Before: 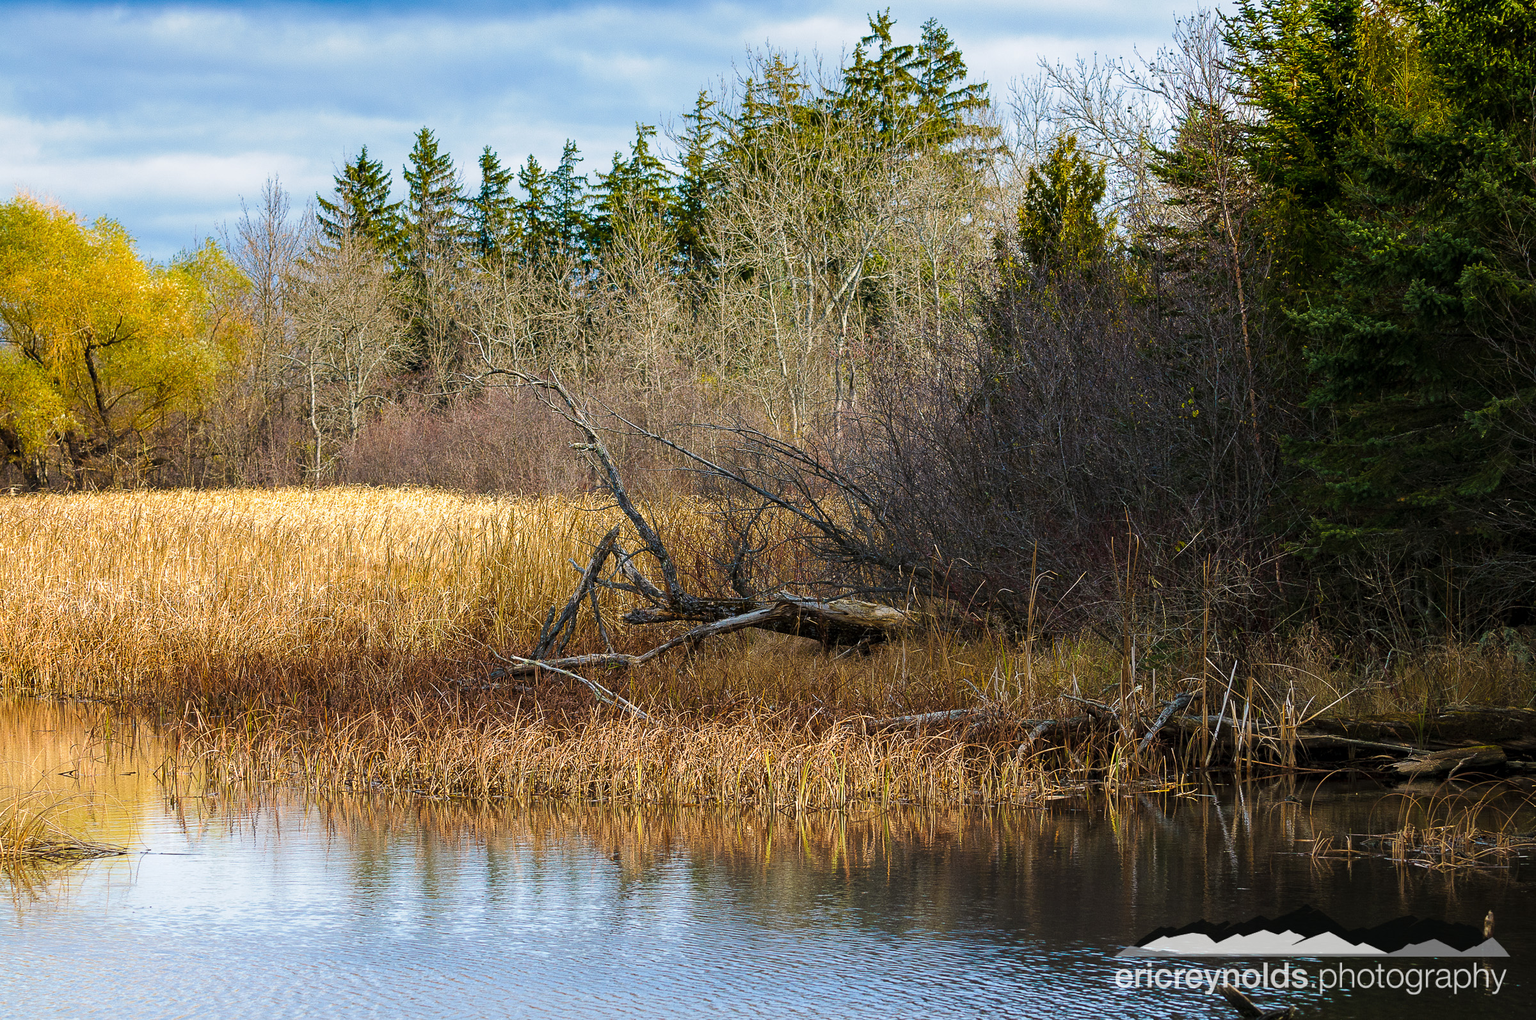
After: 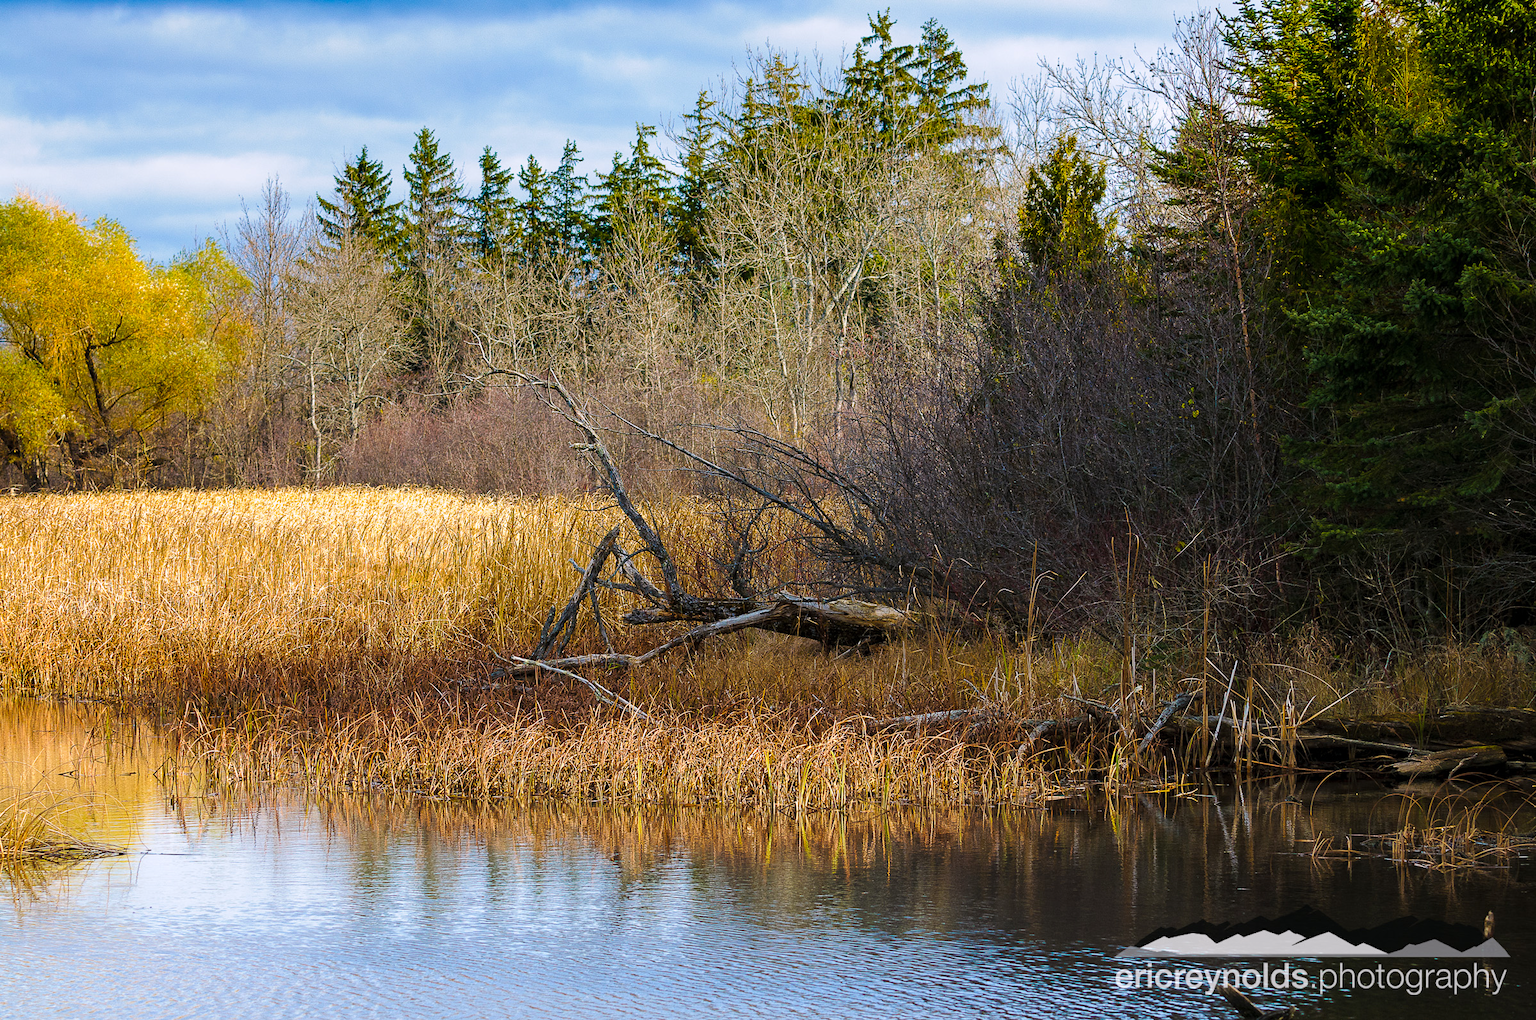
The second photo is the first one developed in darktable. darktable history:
white balance: red 1.009, blue 1.027
color balance rgb: perceptual saturation grading › global saturation 10%
exposure: exposure -0.01 EV, compensate highlight preservation false
